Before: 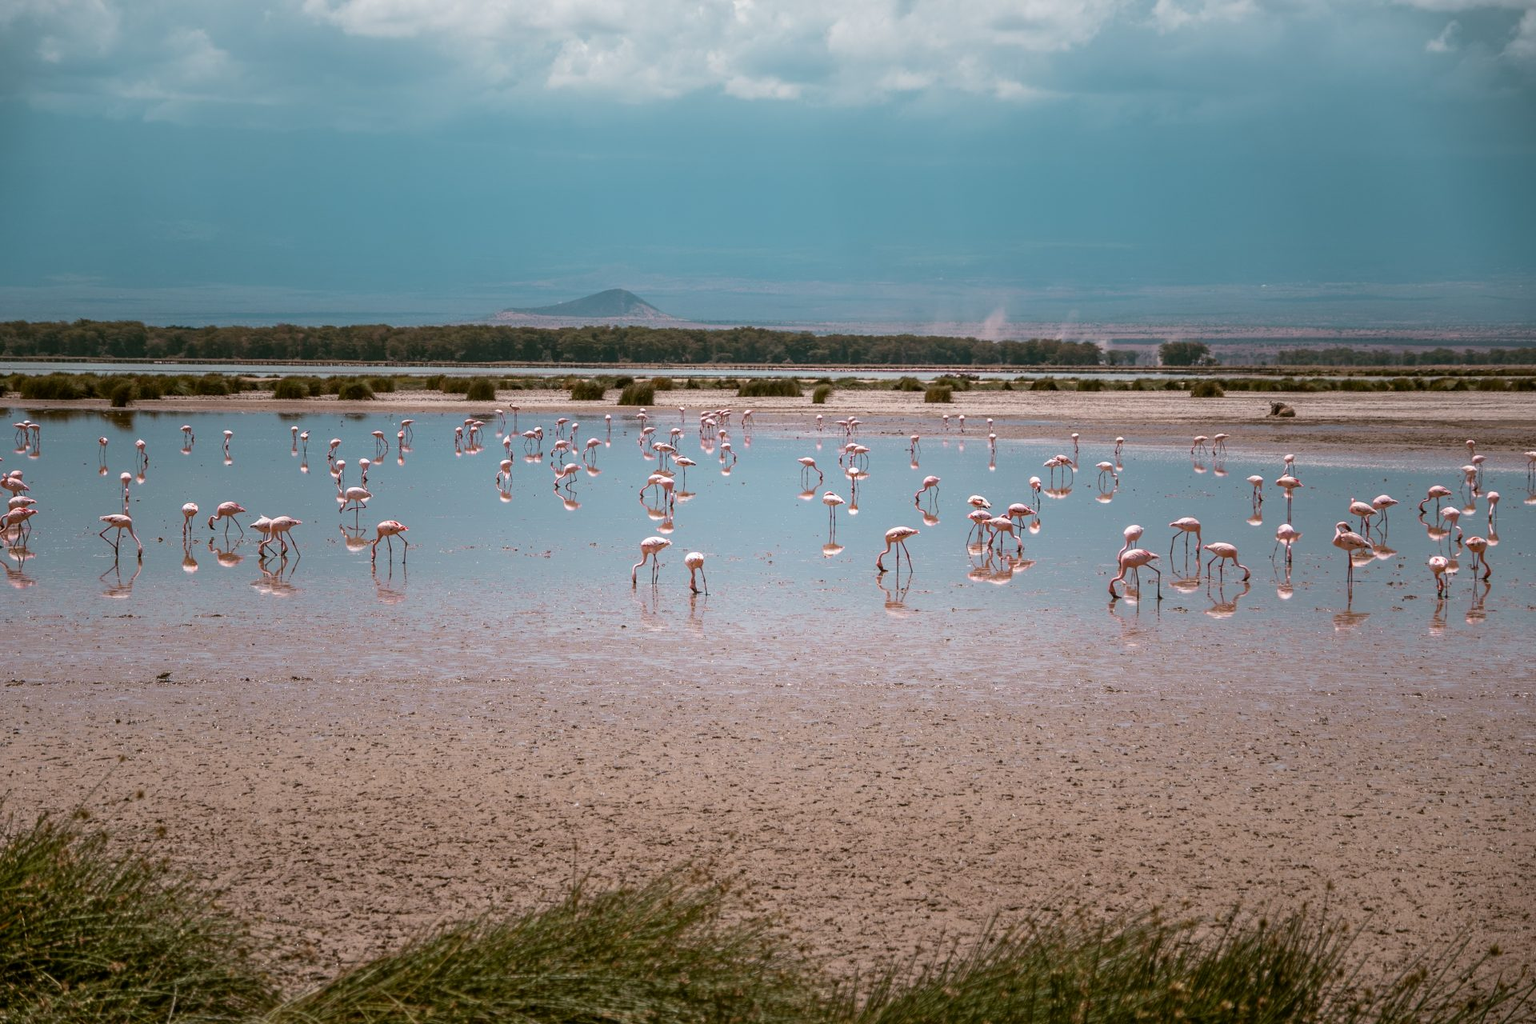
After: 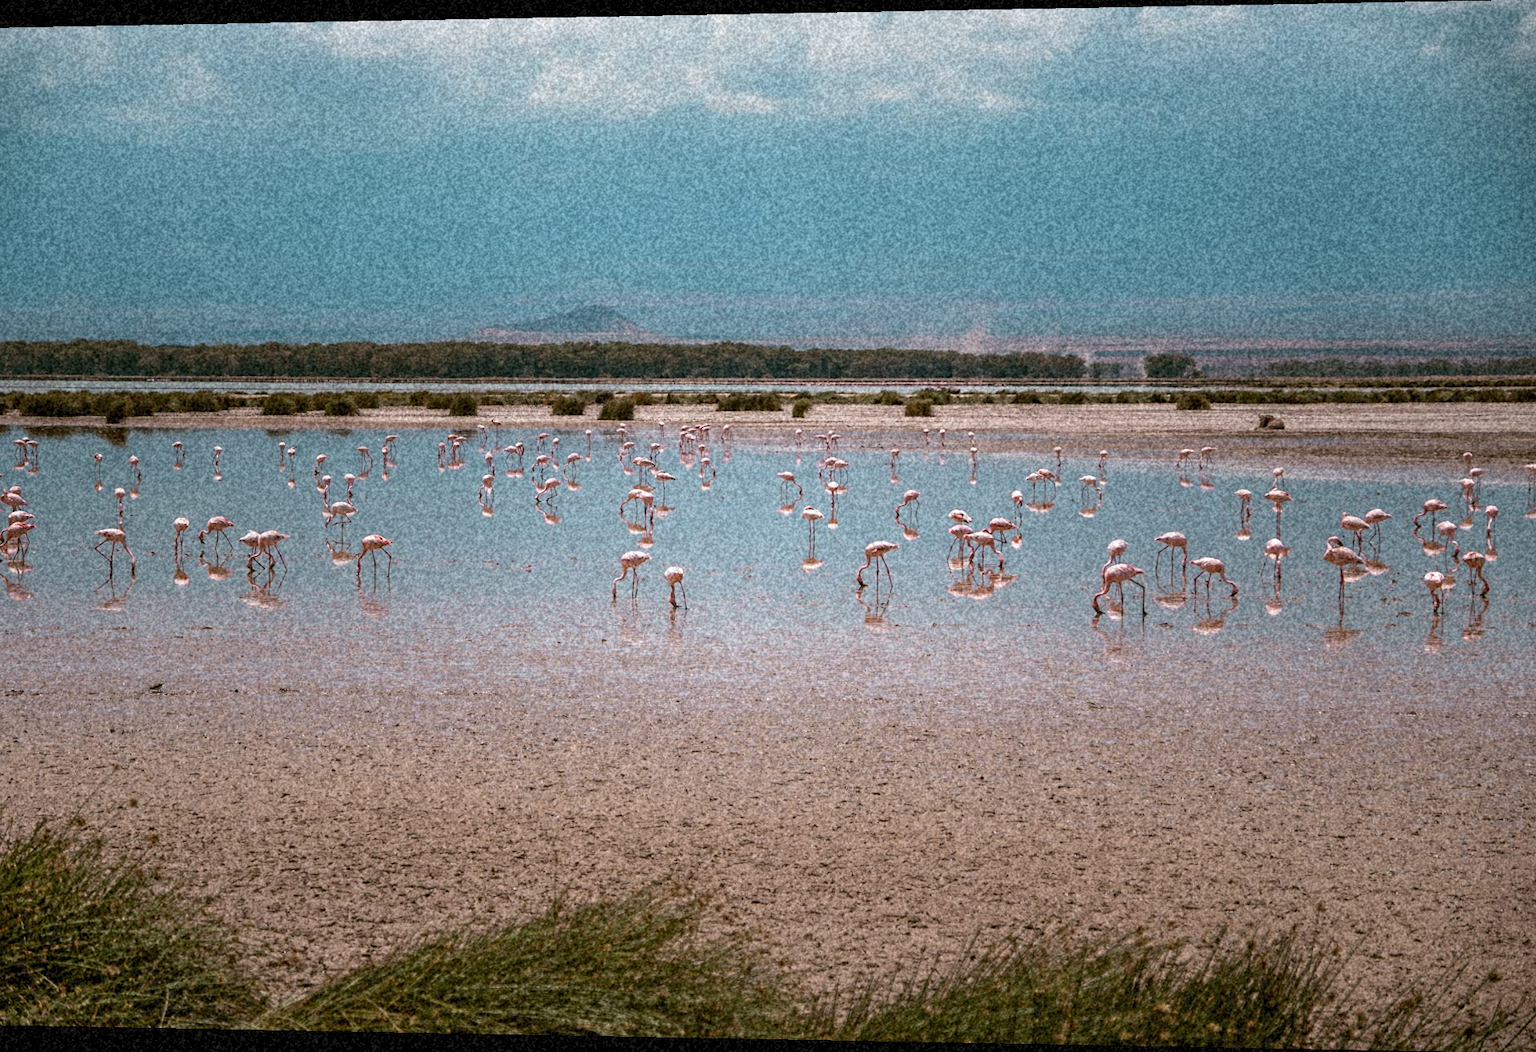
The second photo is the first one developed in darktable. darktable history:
rotate and perspective: lens shift (horizontal) -0.055, automatic cropping off
grain: coarseness 46.9 ISO, strength 50.21%, mid-tones bias 0%
